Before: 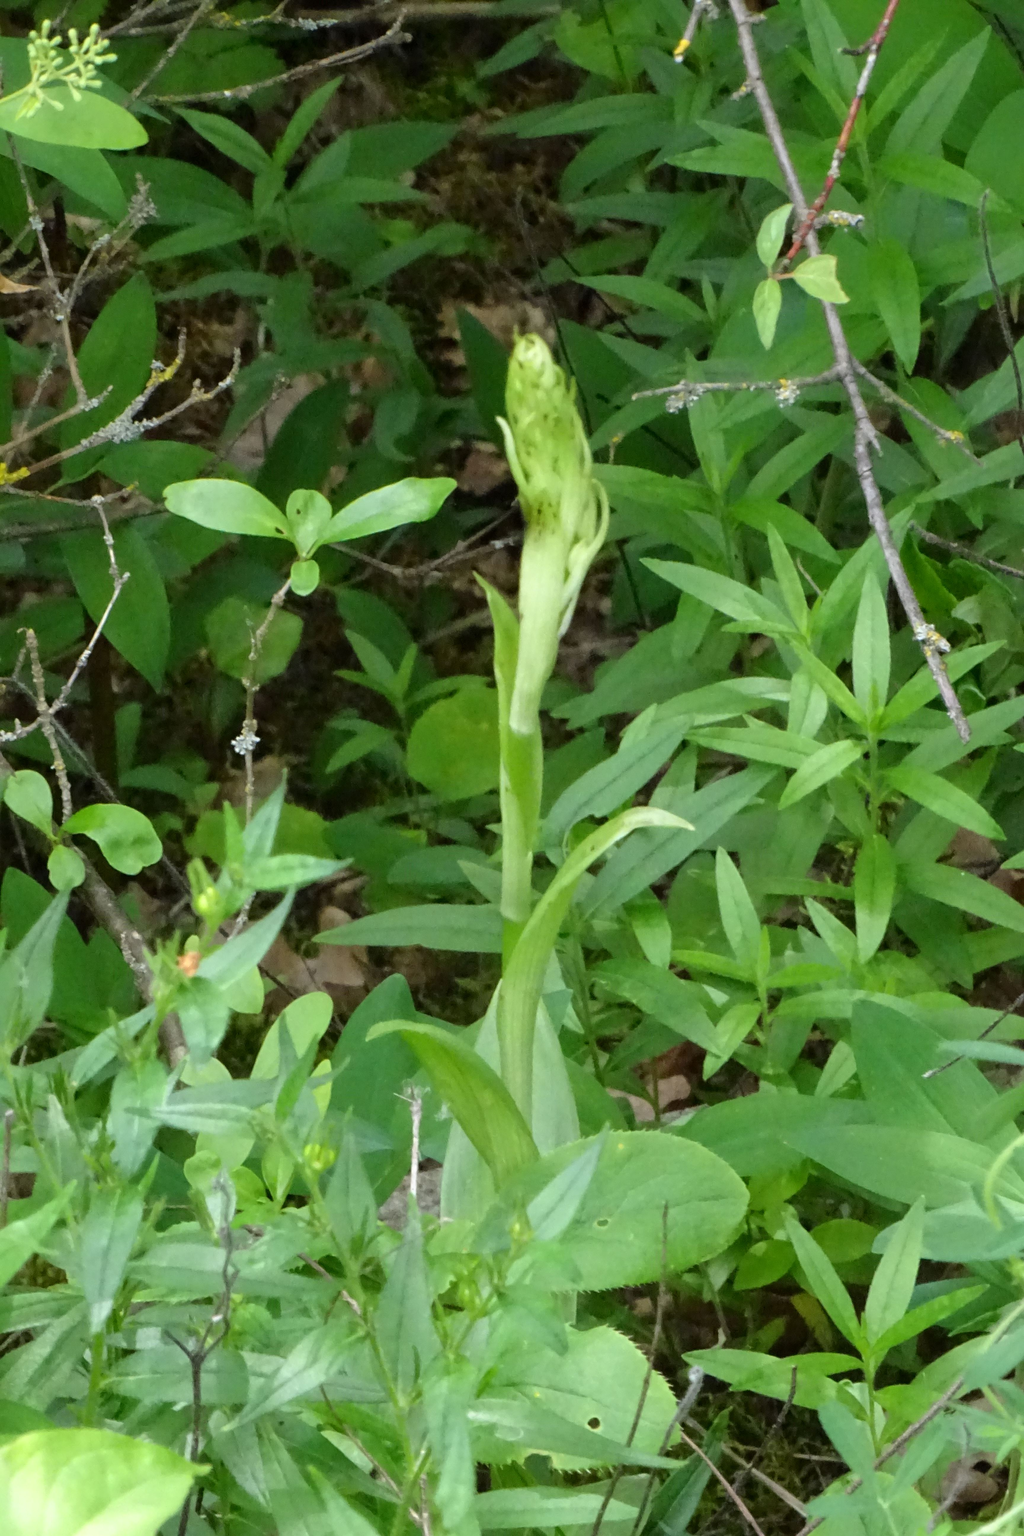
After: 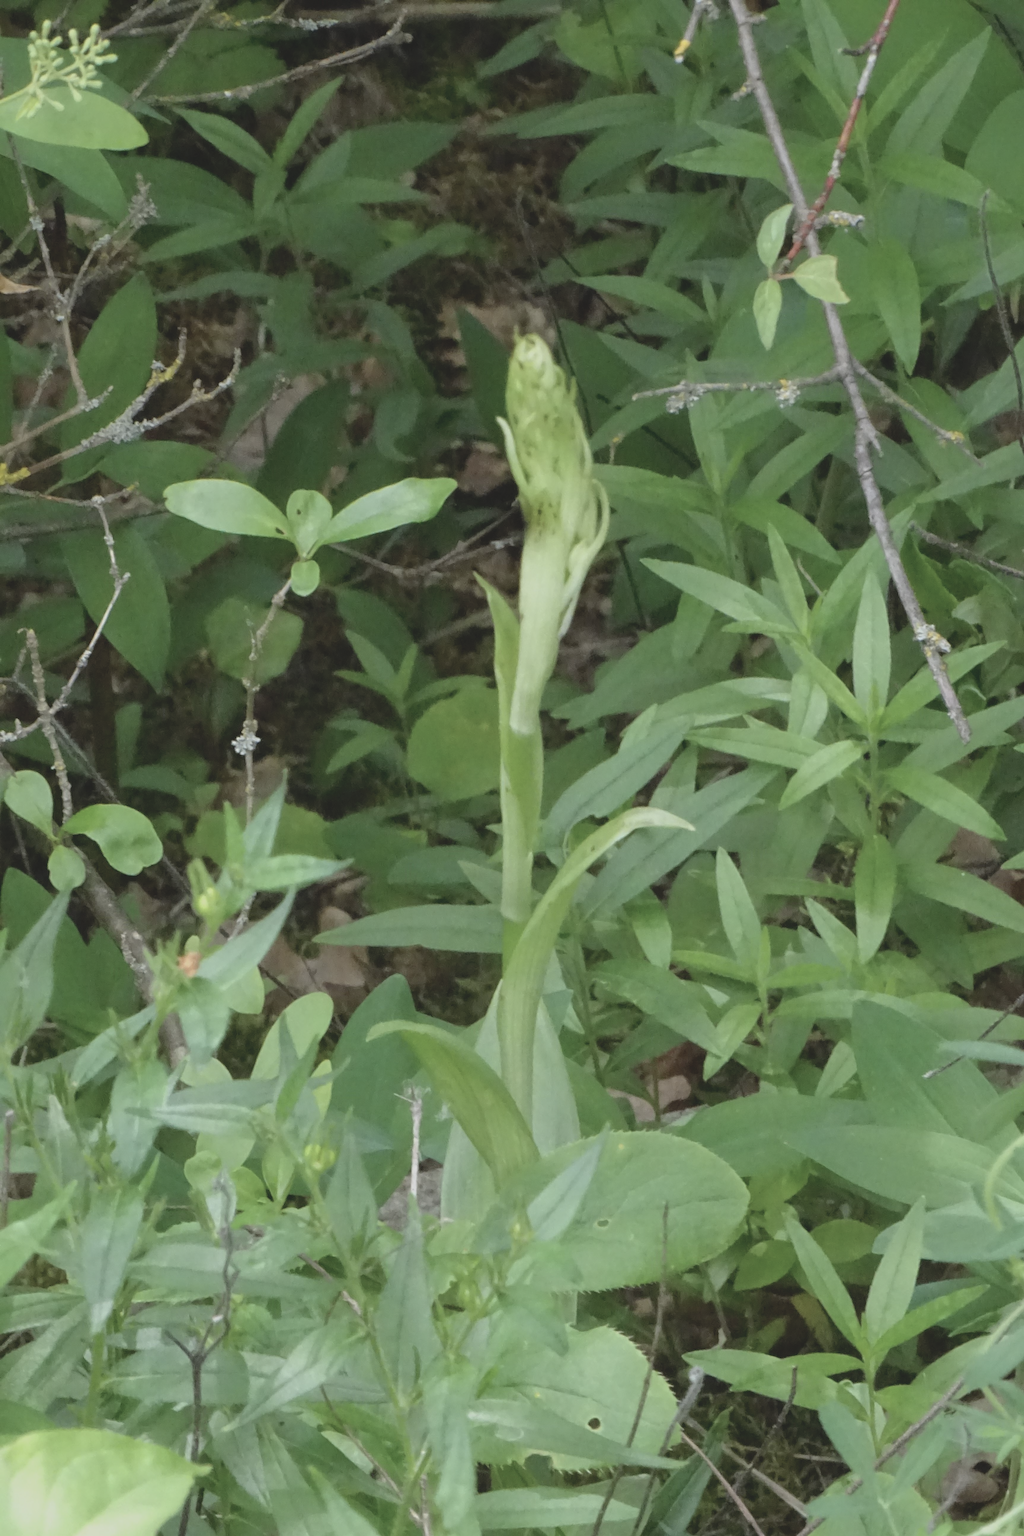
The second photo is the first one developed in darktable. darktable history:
contrast brightness saturation: contrast -0.246, saturation -0.426
